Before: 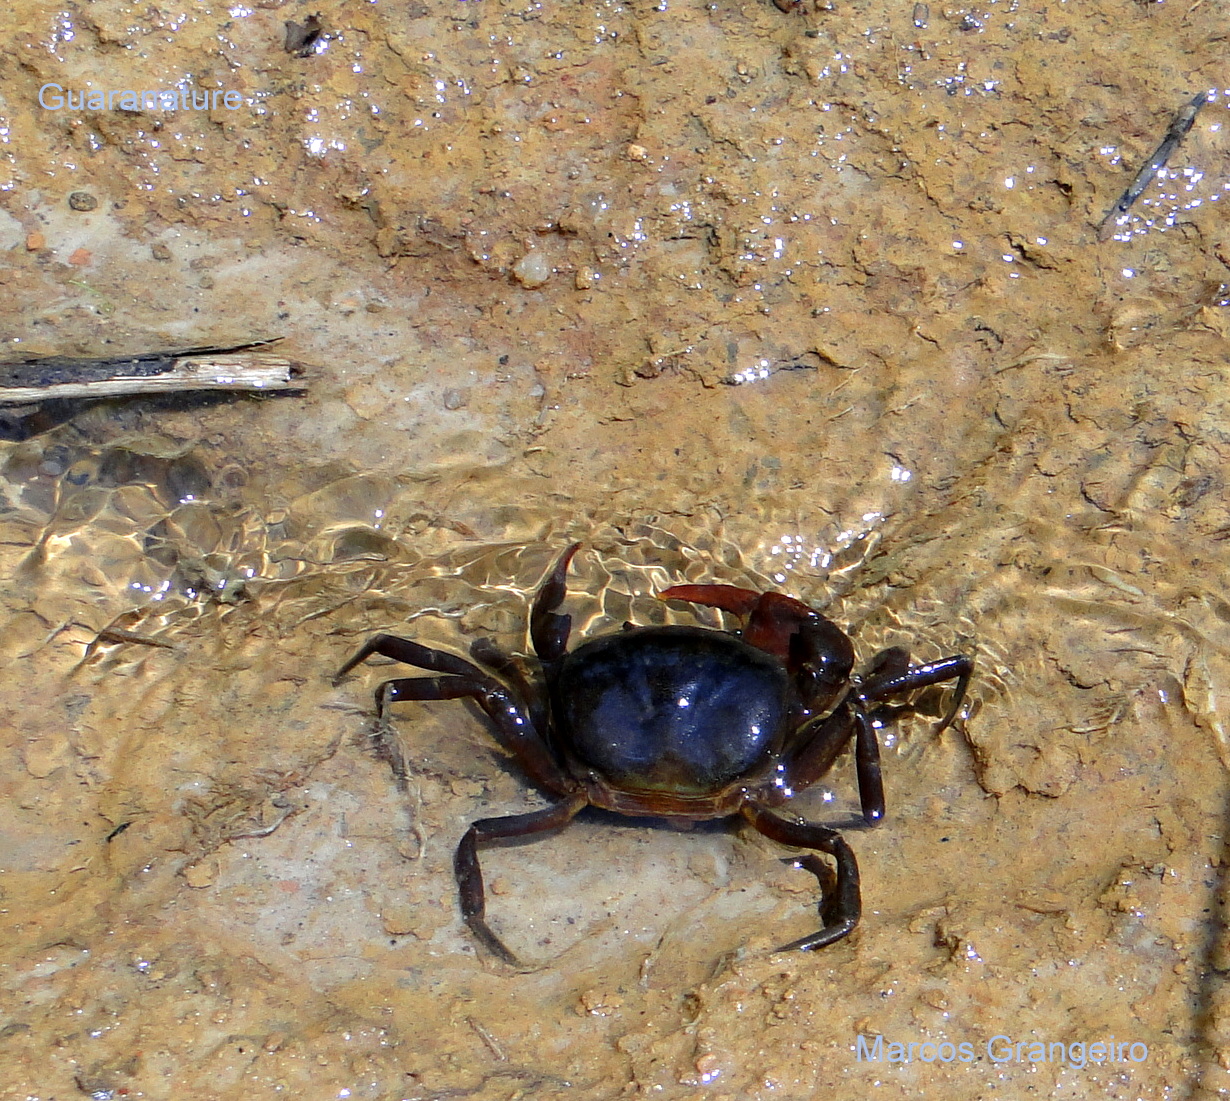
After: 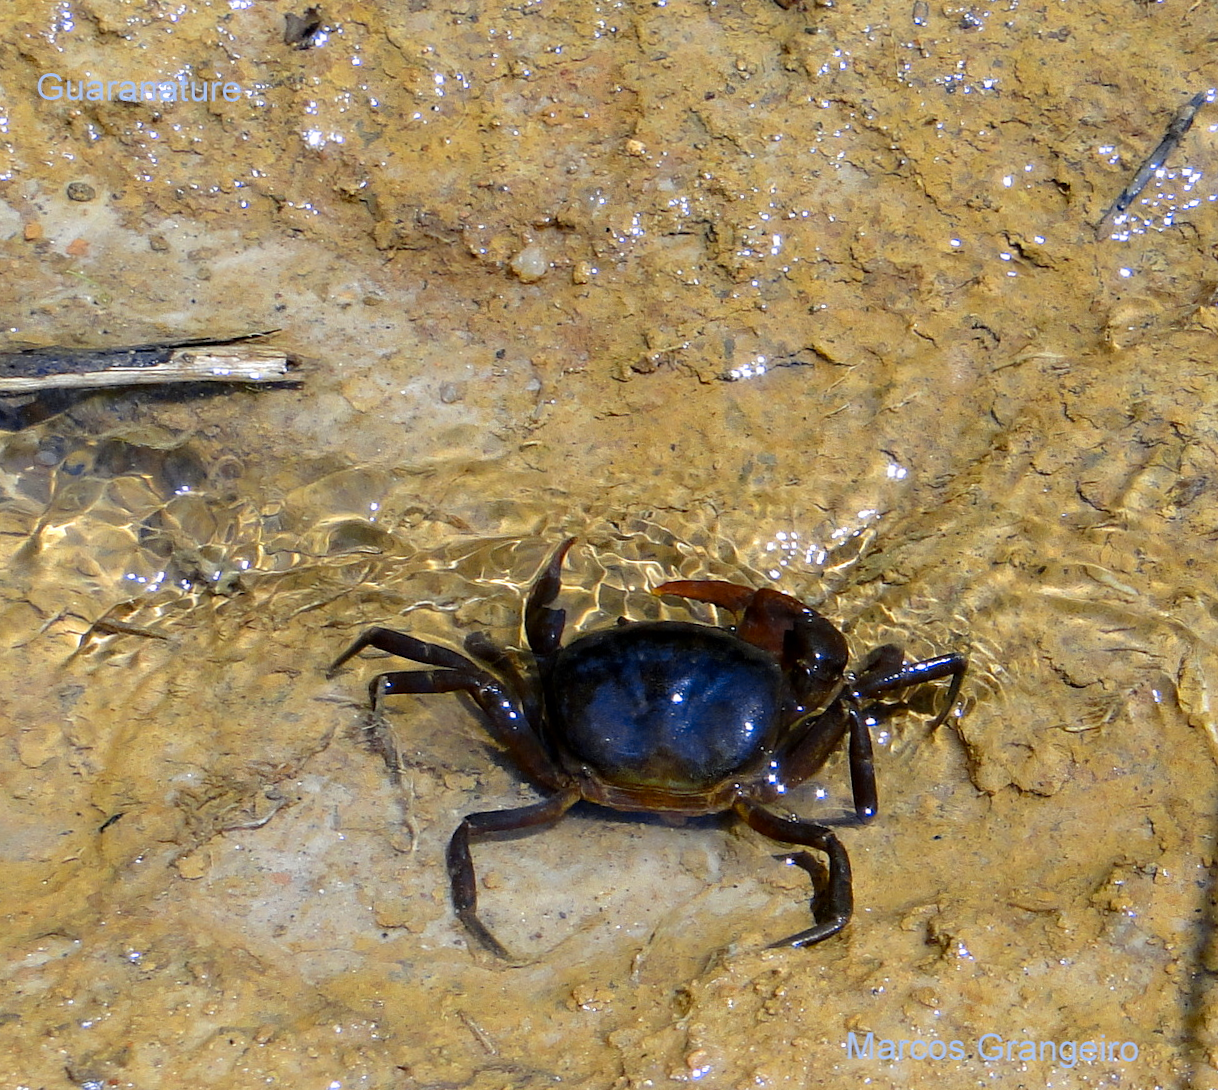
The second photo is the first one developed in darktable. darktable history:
crop and rotate: angle -0.5°
color contrast: green-magenta contrast 0.85, blue-yellow contrast 1.25, unbound 0
